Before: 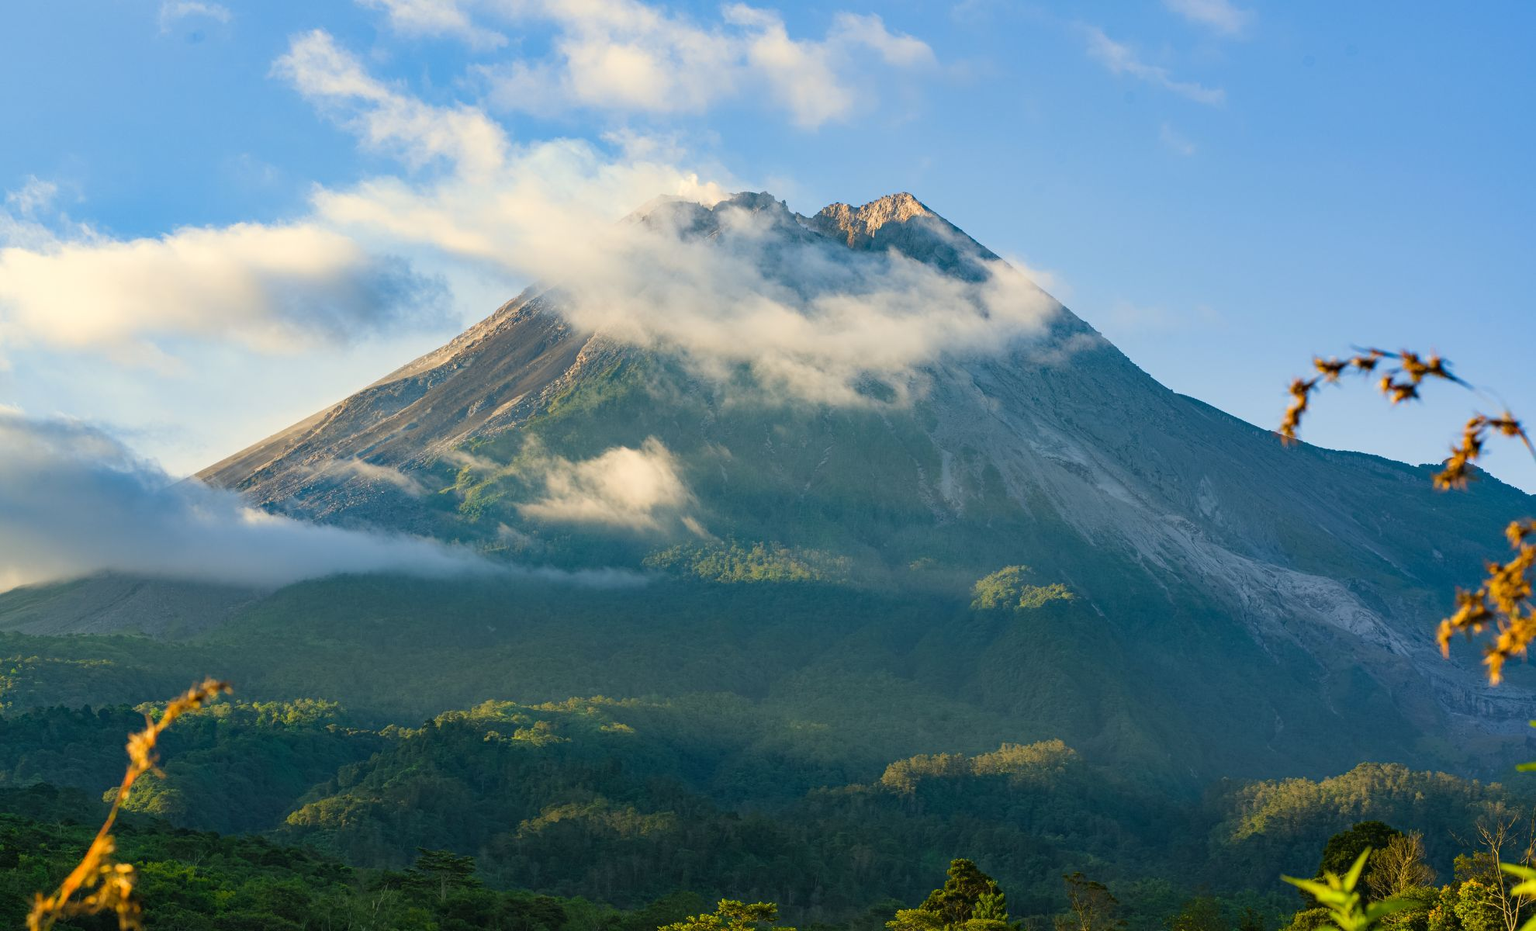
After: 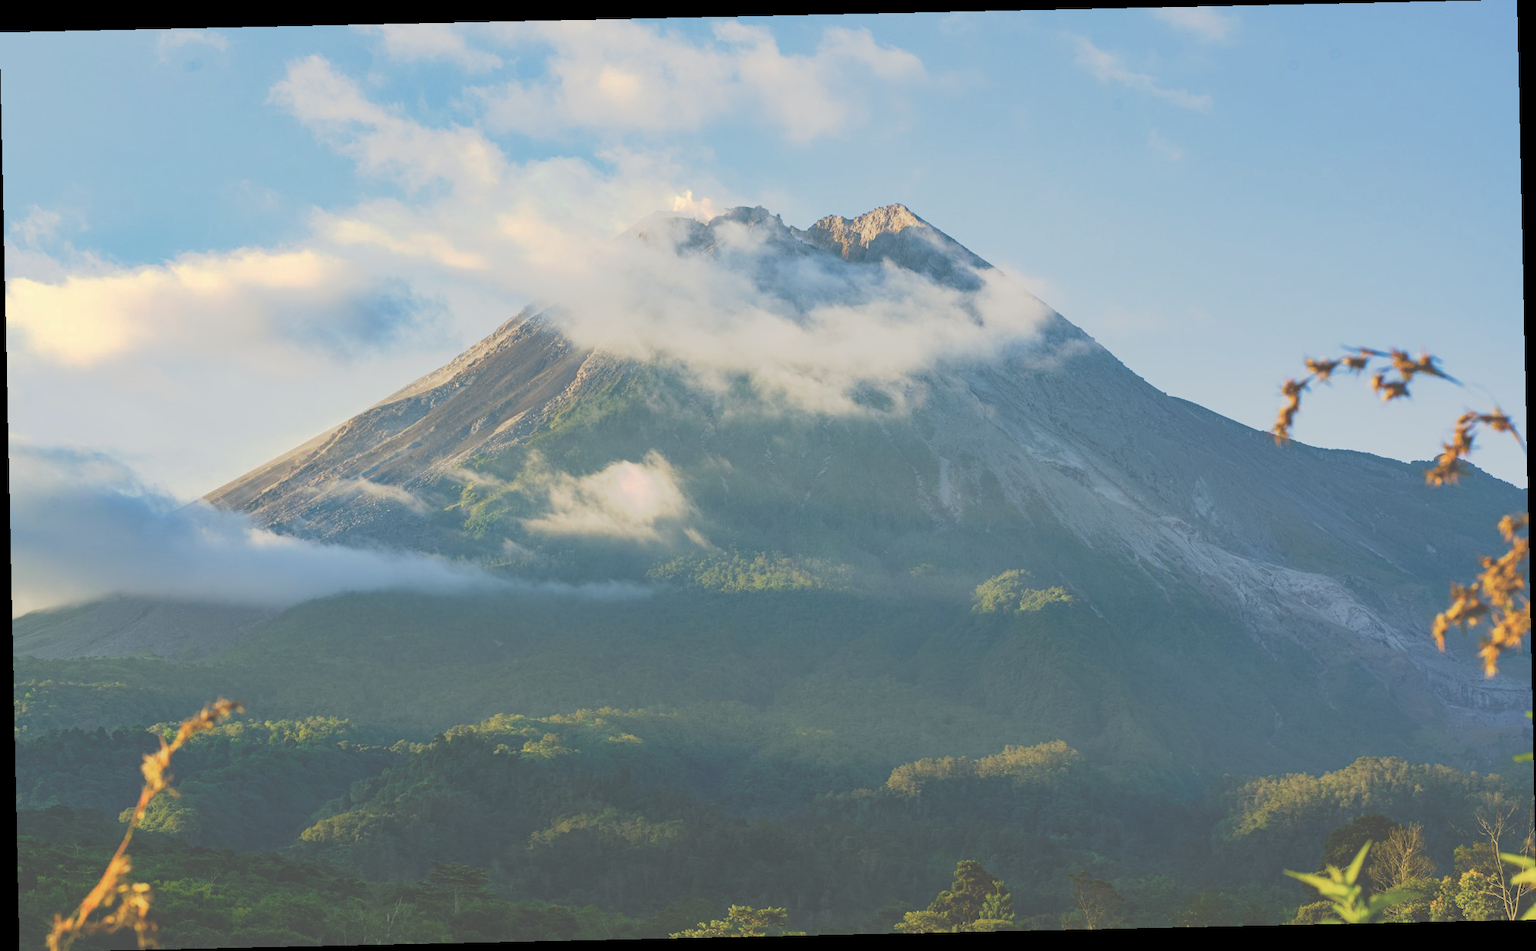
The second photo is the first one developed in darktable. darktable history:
rotate and perspective: rotation -1.24°, automatic cropping off
tone curve: curves: ch0 [(0, 0) (0.003, 0.313) (0.011, 0.317) (0.025, 0.317) (0.044, 0.322) (0.069, 0.327) (0.1, 0.335) (0.136, 0.347) (0.177, 0.364) (0.224, 0.384) (0.277, 0.421) (0.335, 0.459) (0.399, 0.501) (0.468, 0.554) (0.543, 0.611) (0.623, 0.679) (0.709, 0.751) (0.801, 0.804) (0.898, 0.844) (1, 1)], preserve colors none
